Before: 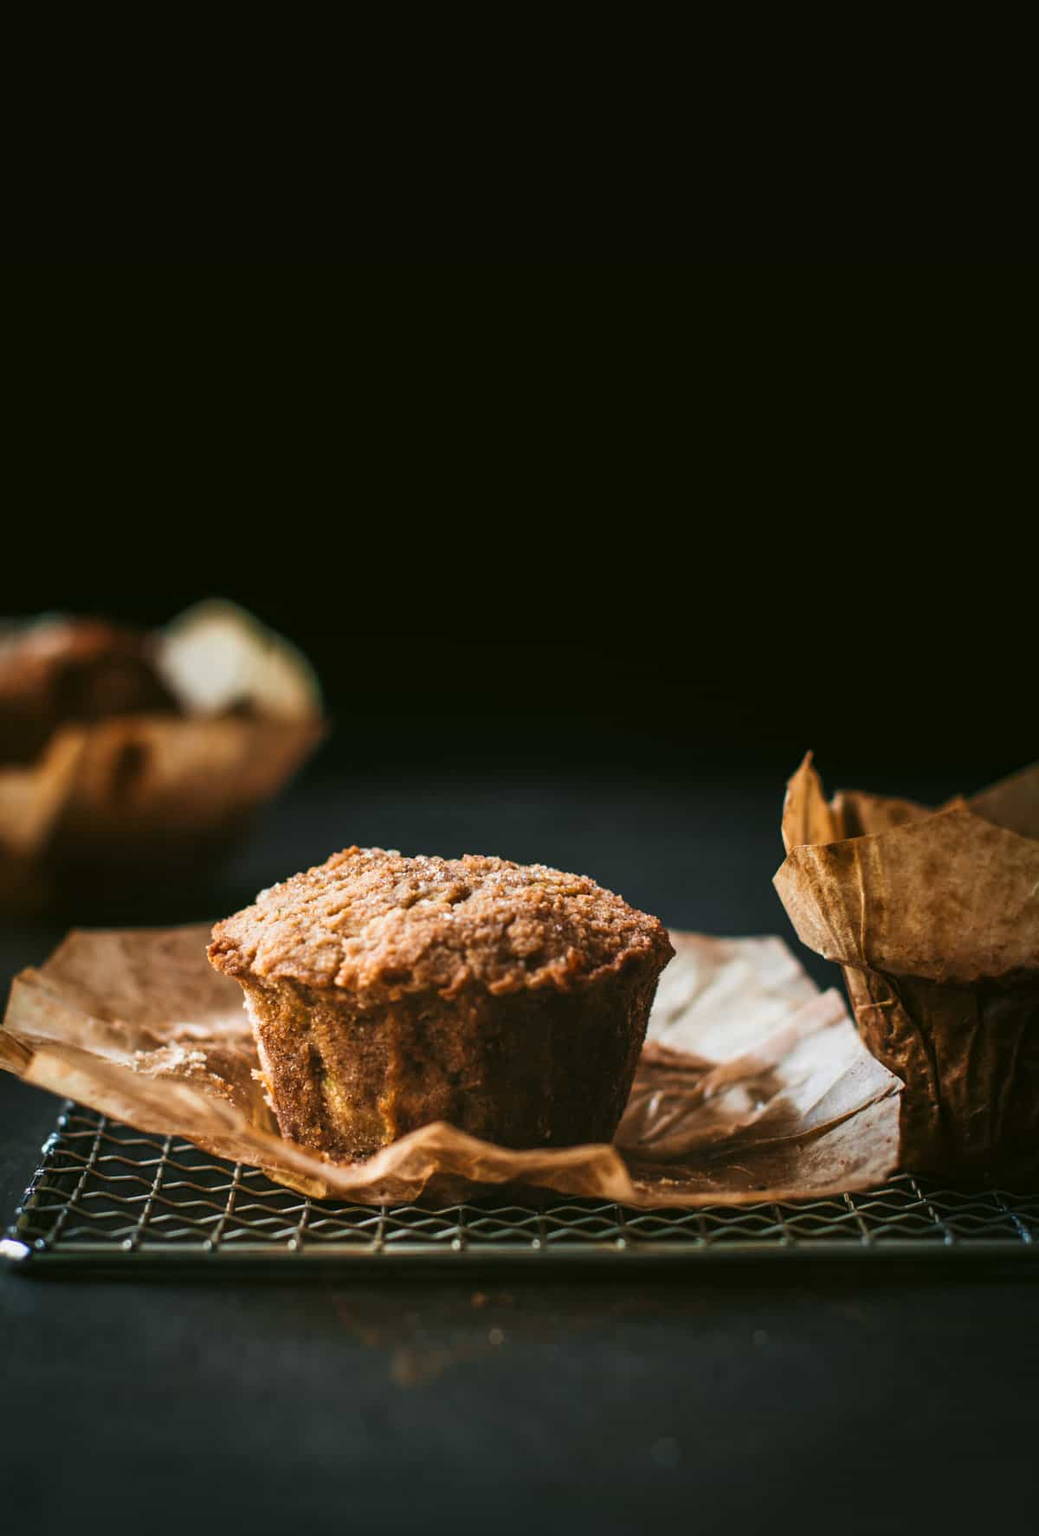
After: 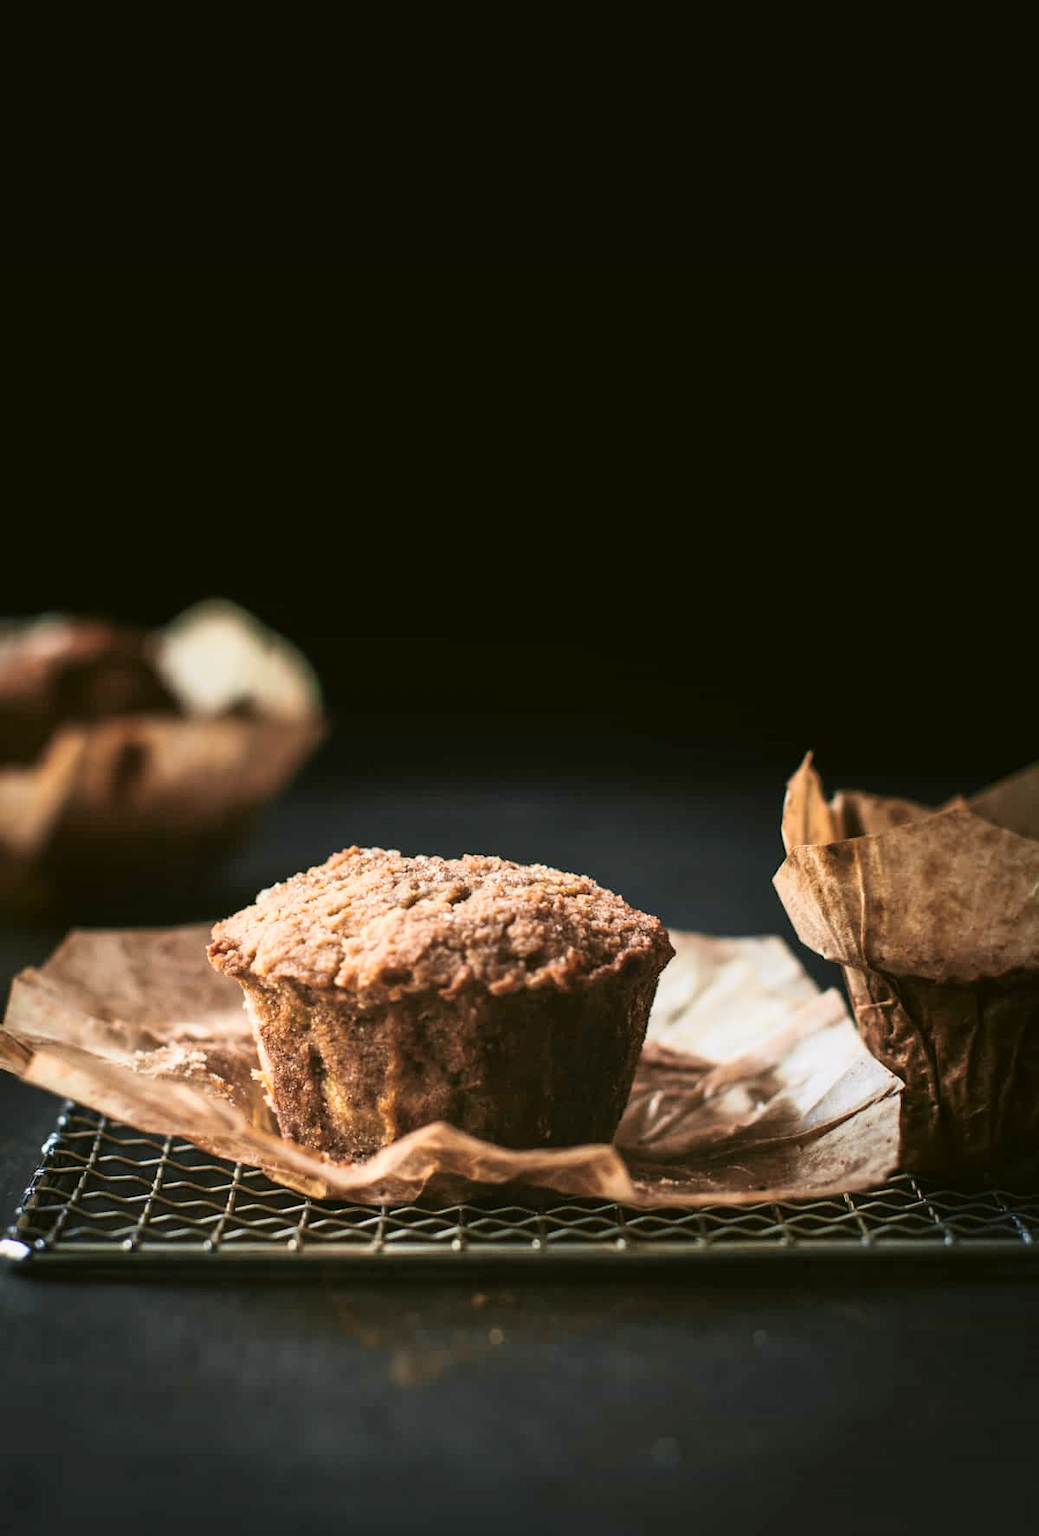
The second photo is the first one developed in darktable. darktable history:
tone curve: curves: ch0 [(0, 0) (0.739, 0.837) (1, 1)]; ch1 [(0, 0) (0.226, 0.261) (0.383, 0.397) (0.462, 0.473) (0.498, 0.502) (0.521, 0.52) (0.578, 0.57) (1, 1)]; ch2 [(0, 0) (0.438, 0.456) (0.5, 0.5) (0.547, 0.557) (0.597, 0.58) (0.629, 0.603) (1, 1)], color space Lab, independent channels, preserve colors none
